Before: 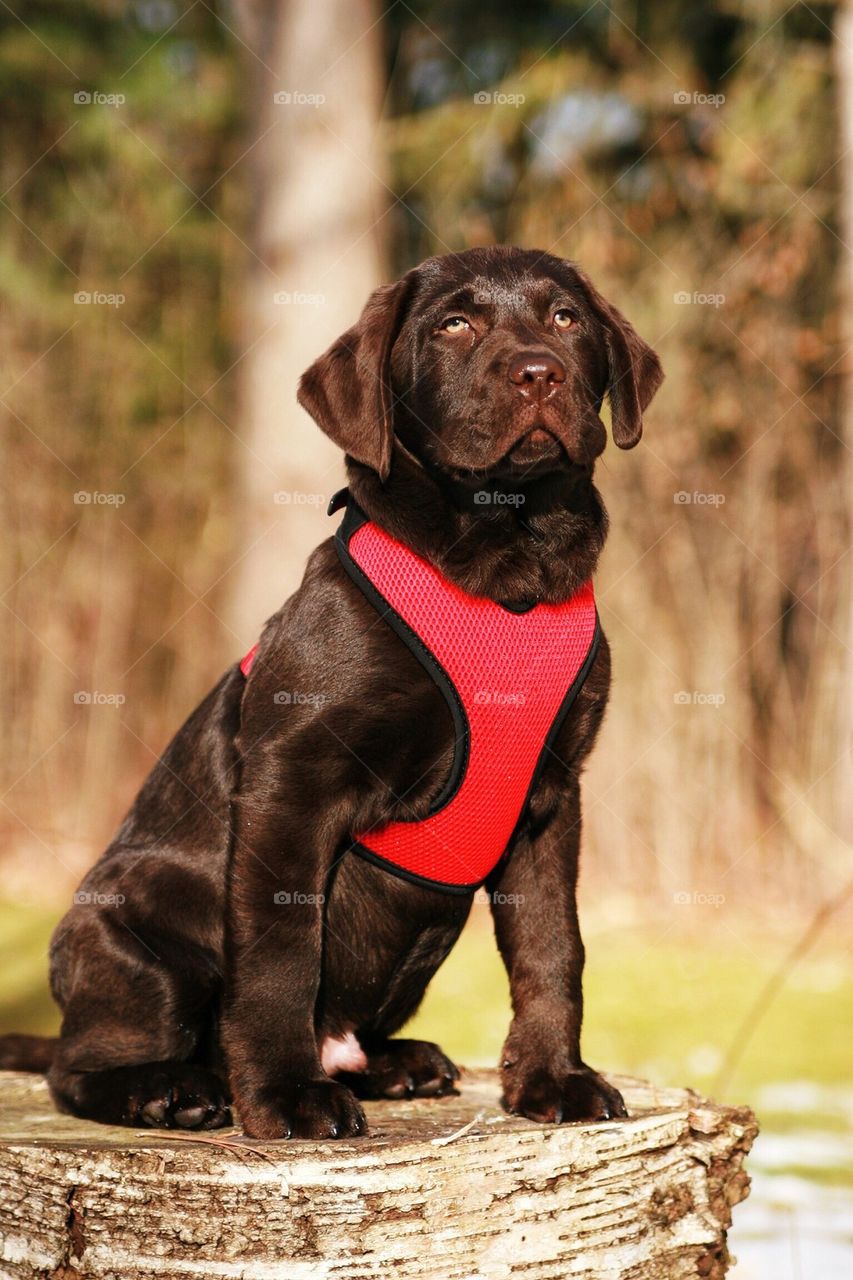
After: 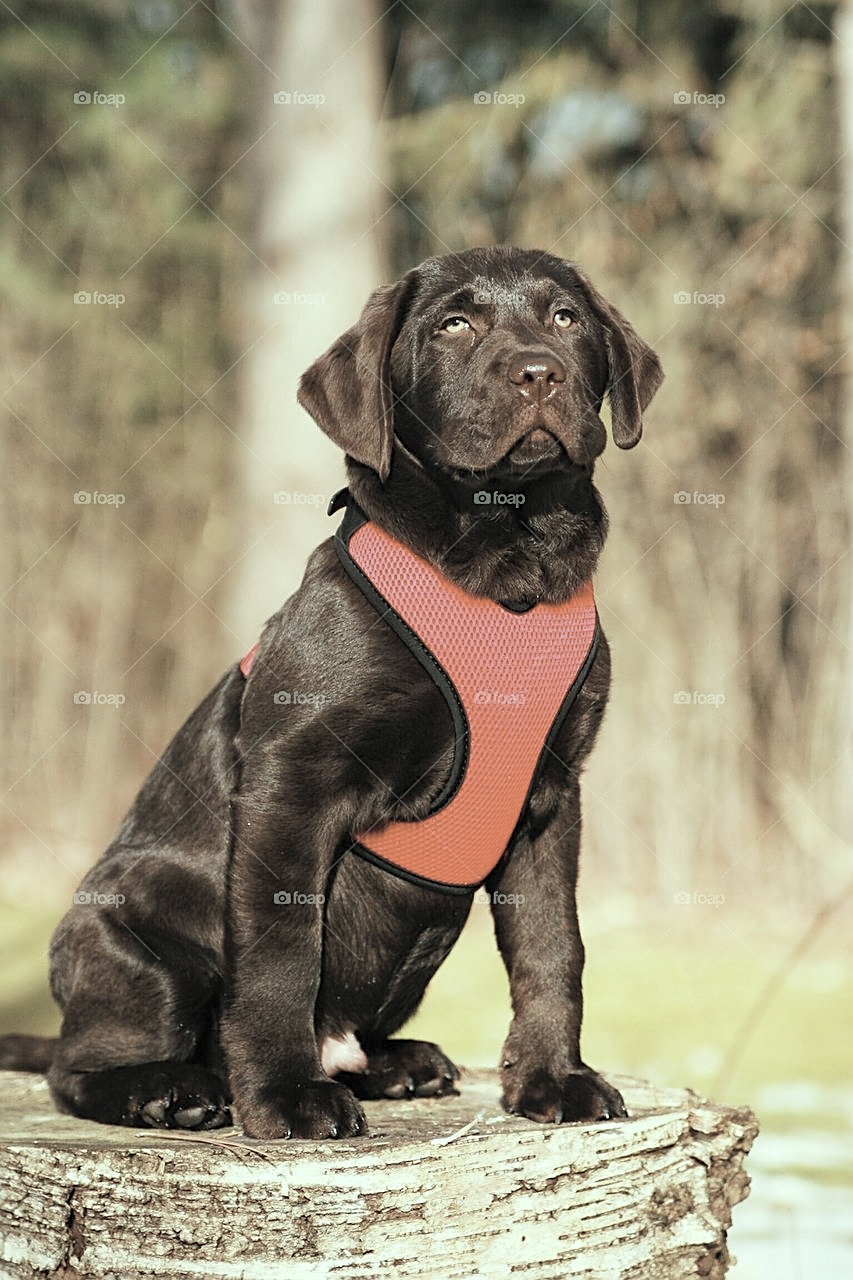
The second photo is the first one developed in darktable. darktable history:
sharpen: on, module defaults
contrast brightness saturation: brightness 0.183, saturation -0.508
color correction: highlights a* -8.11, highlights b* 3.42
